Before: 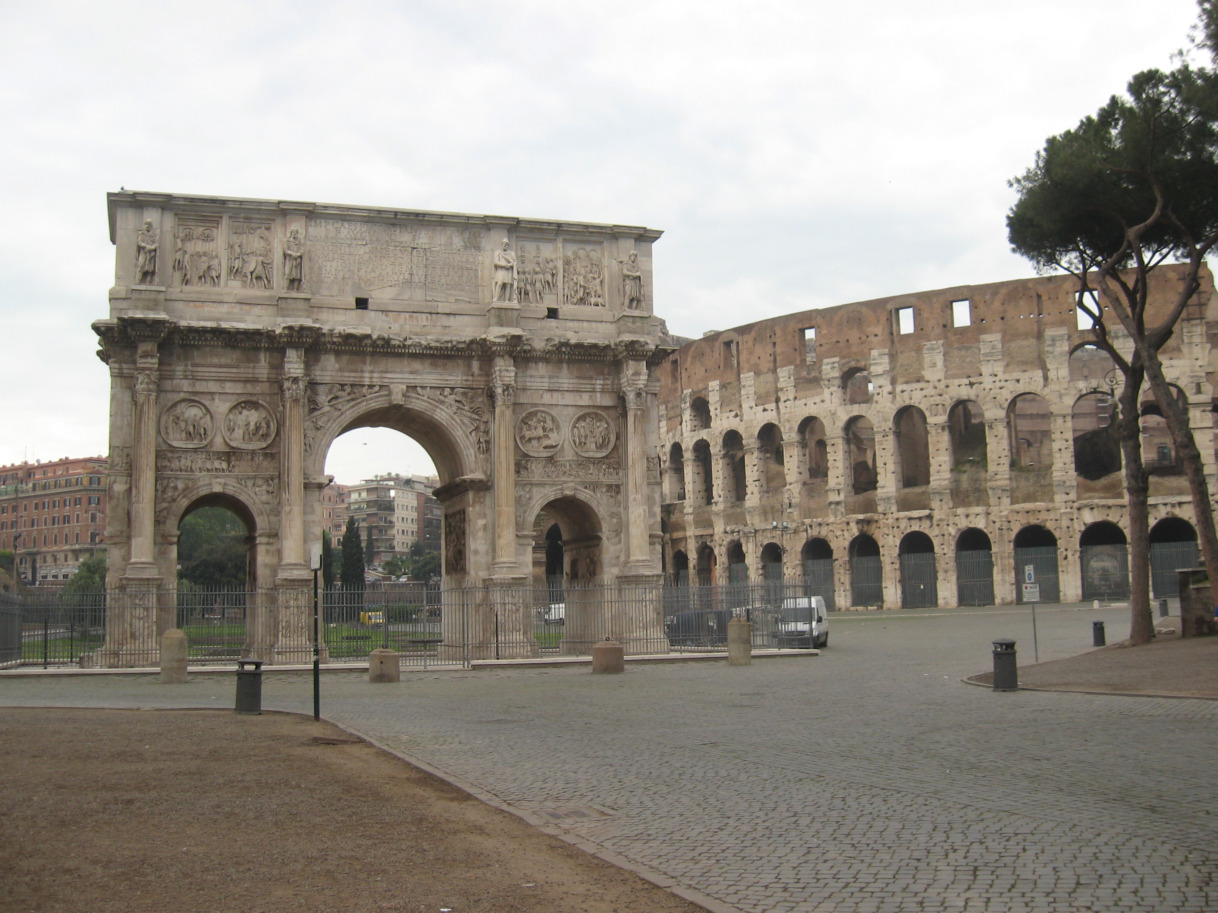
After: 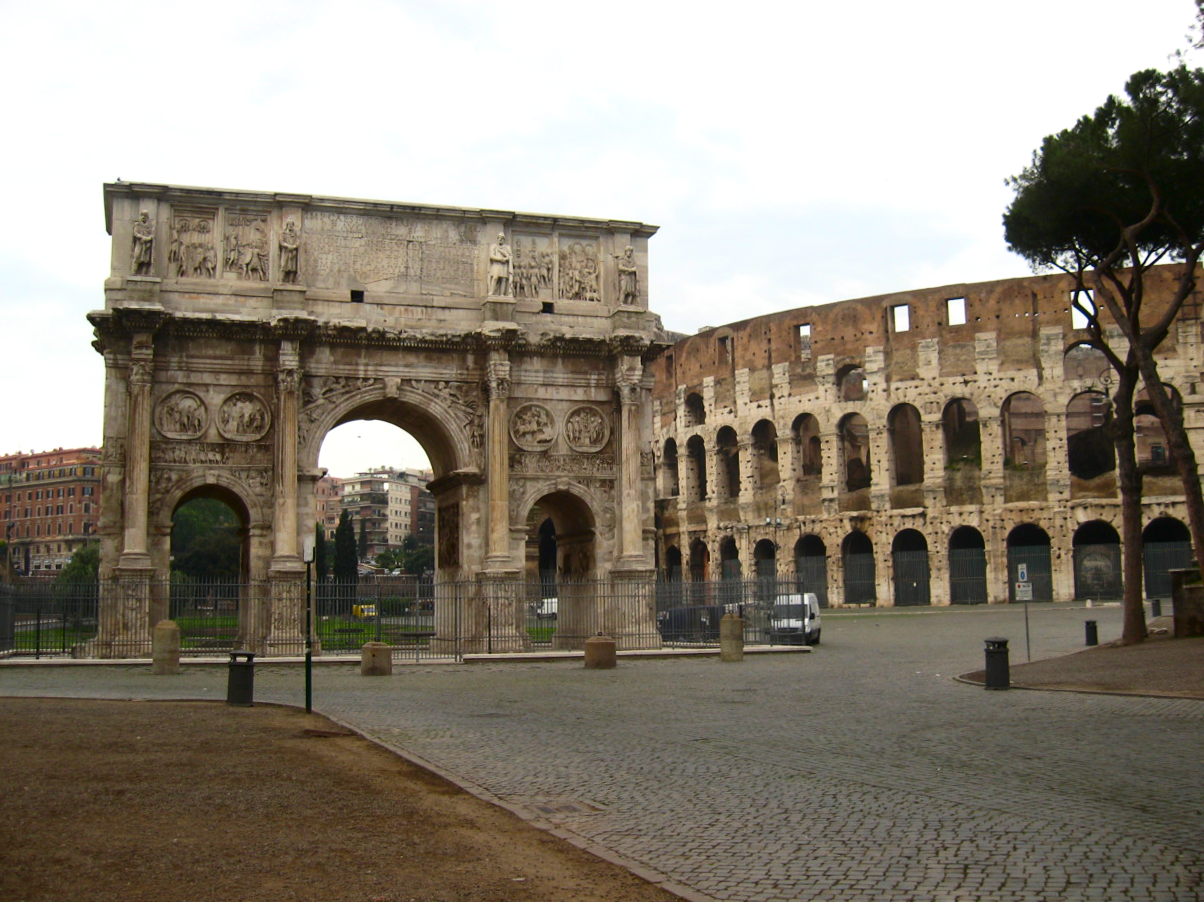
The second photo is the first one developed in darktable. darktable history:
color balance: contrast 6.48%, output saturation 113.3%
contrast brightness saturation: contrast 0.19, brightness -0.11, saturation 0.21
crop and rotate: angle -0.5°
